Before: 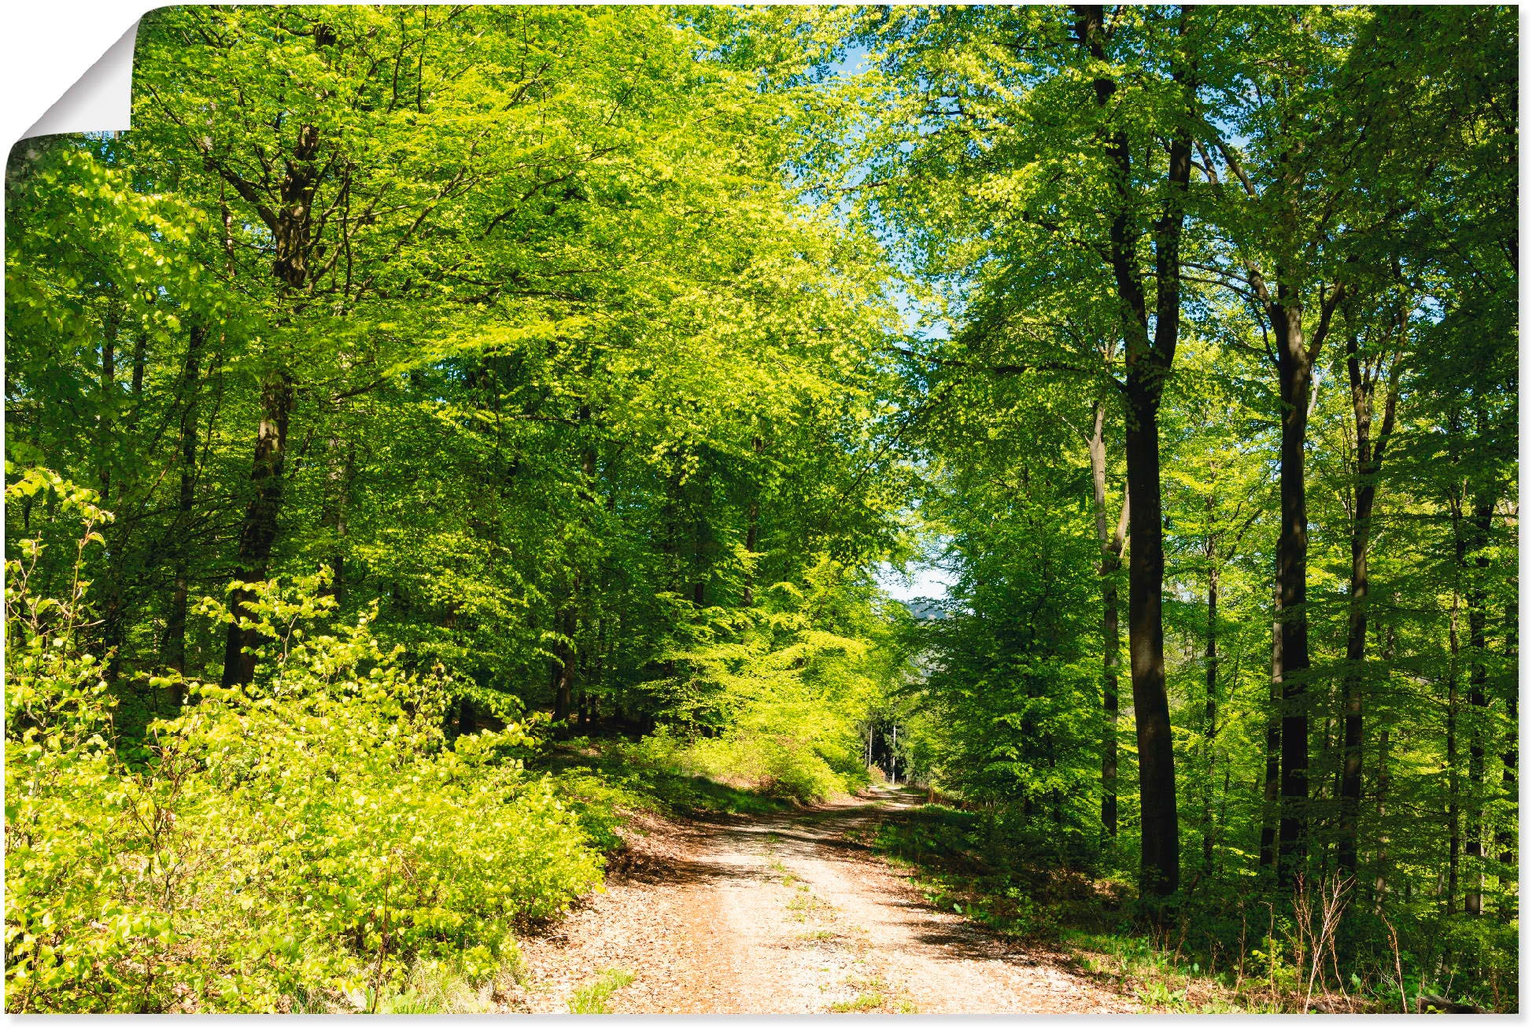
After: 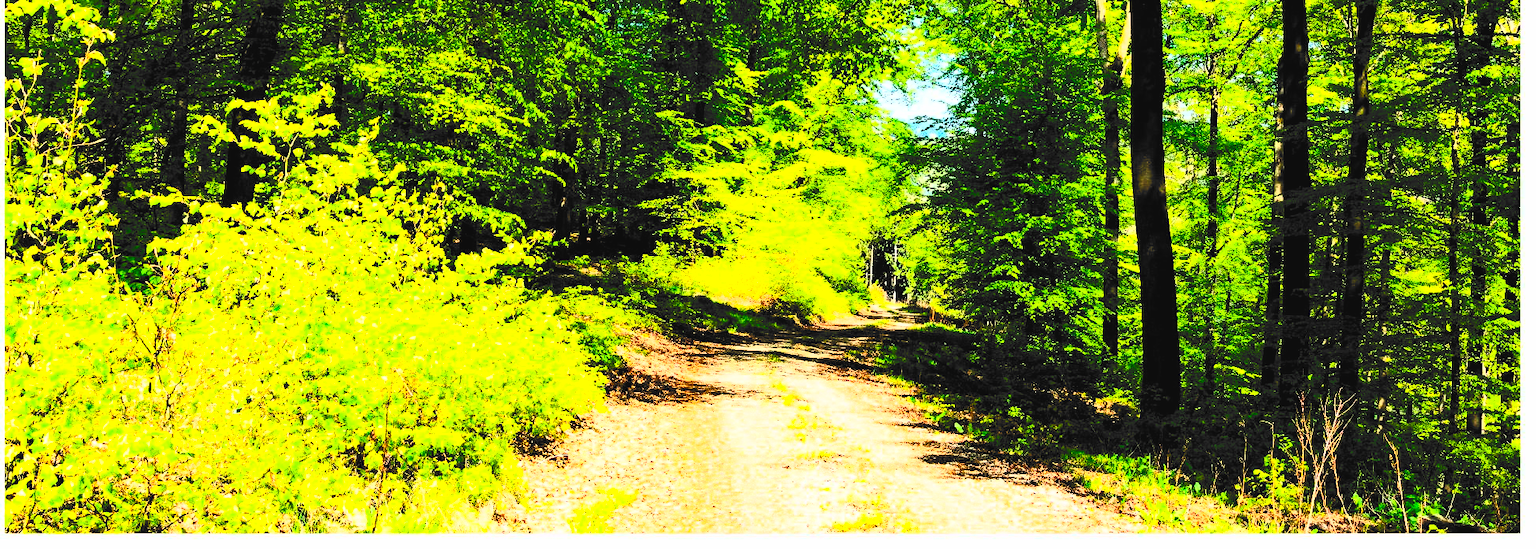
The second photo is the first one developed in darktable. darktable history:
crop and rotate: top 46.765%, right 0.098%
contrast brightness saturation: contrast 0.986, brightness 0.982, saturation 0.992
filmic rgb: black relative exposure -5.12 EV, white relative exposure 4 EV, hardness 2.9, contrast 1.298, highlights saturation mix -29.01%, color science v6 (2022)
exposure: compensate highlight preservation false
